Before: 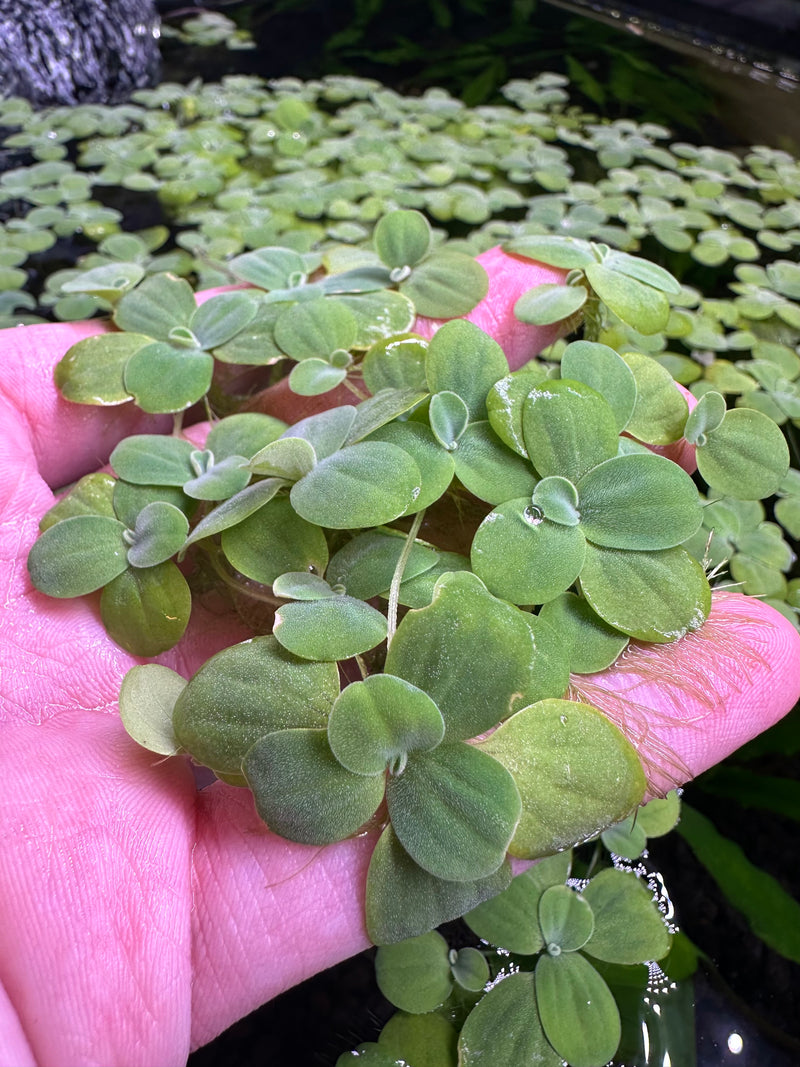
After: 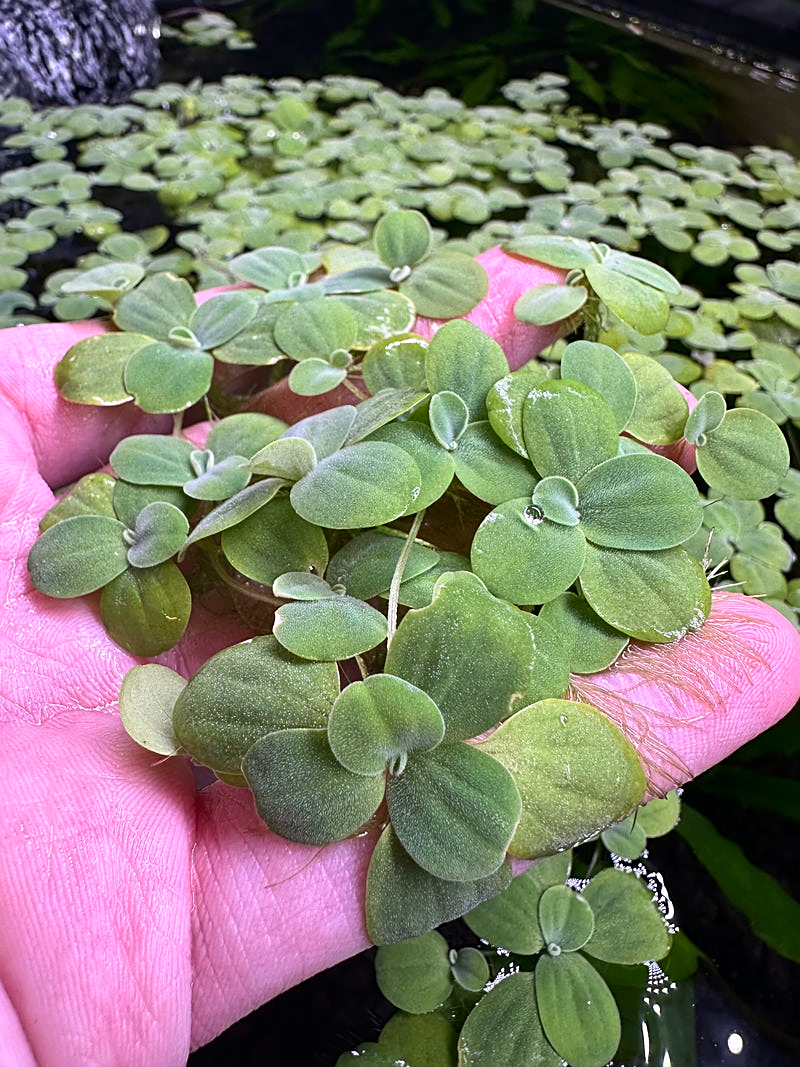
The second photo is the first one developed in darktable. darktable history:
sharpen: amount 0.498
contrast brightness saturation: contrast 0.14
